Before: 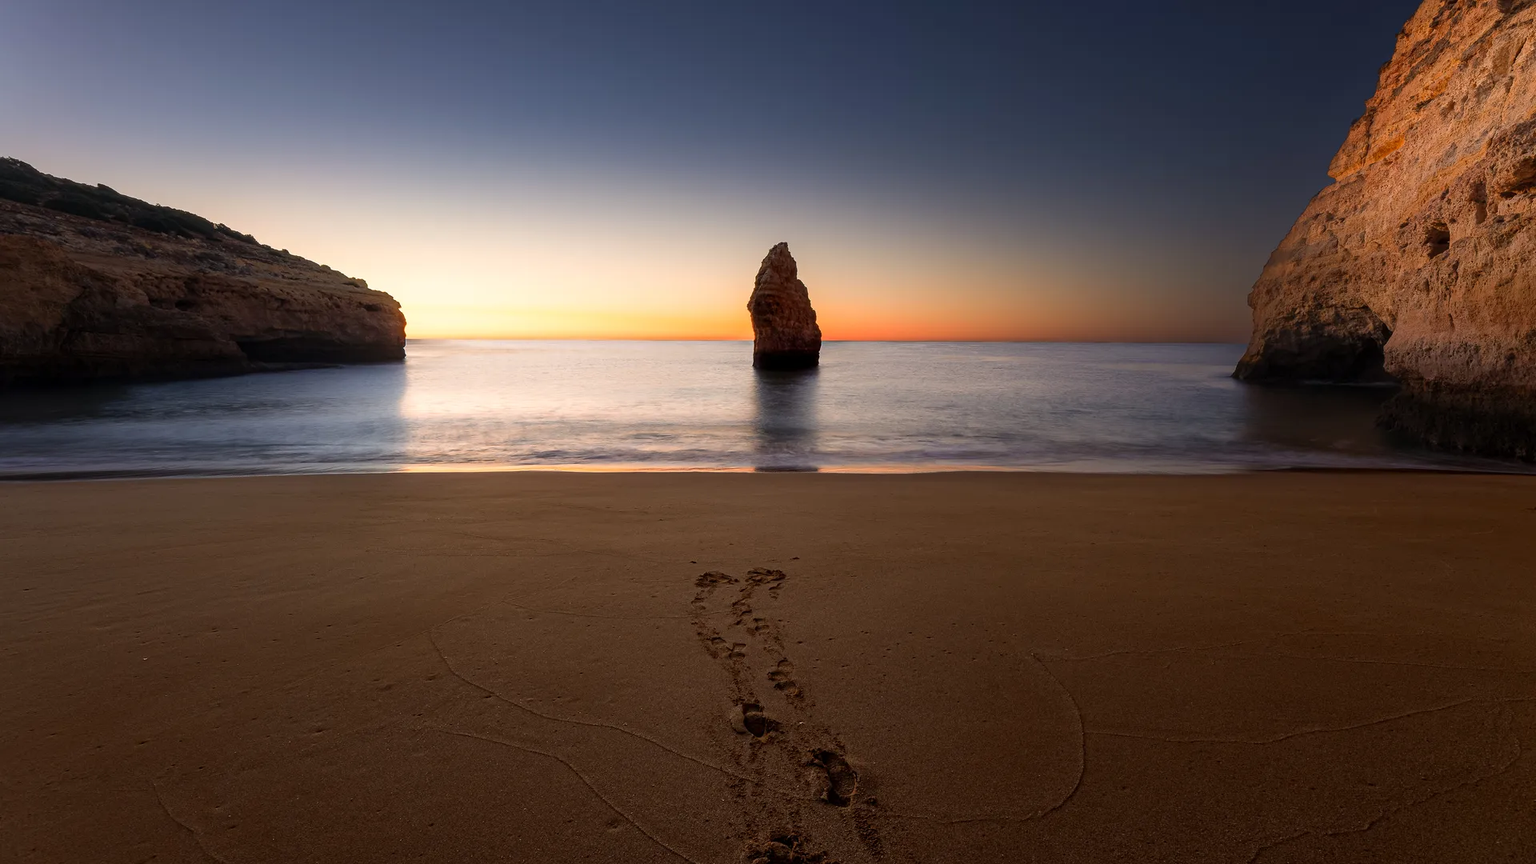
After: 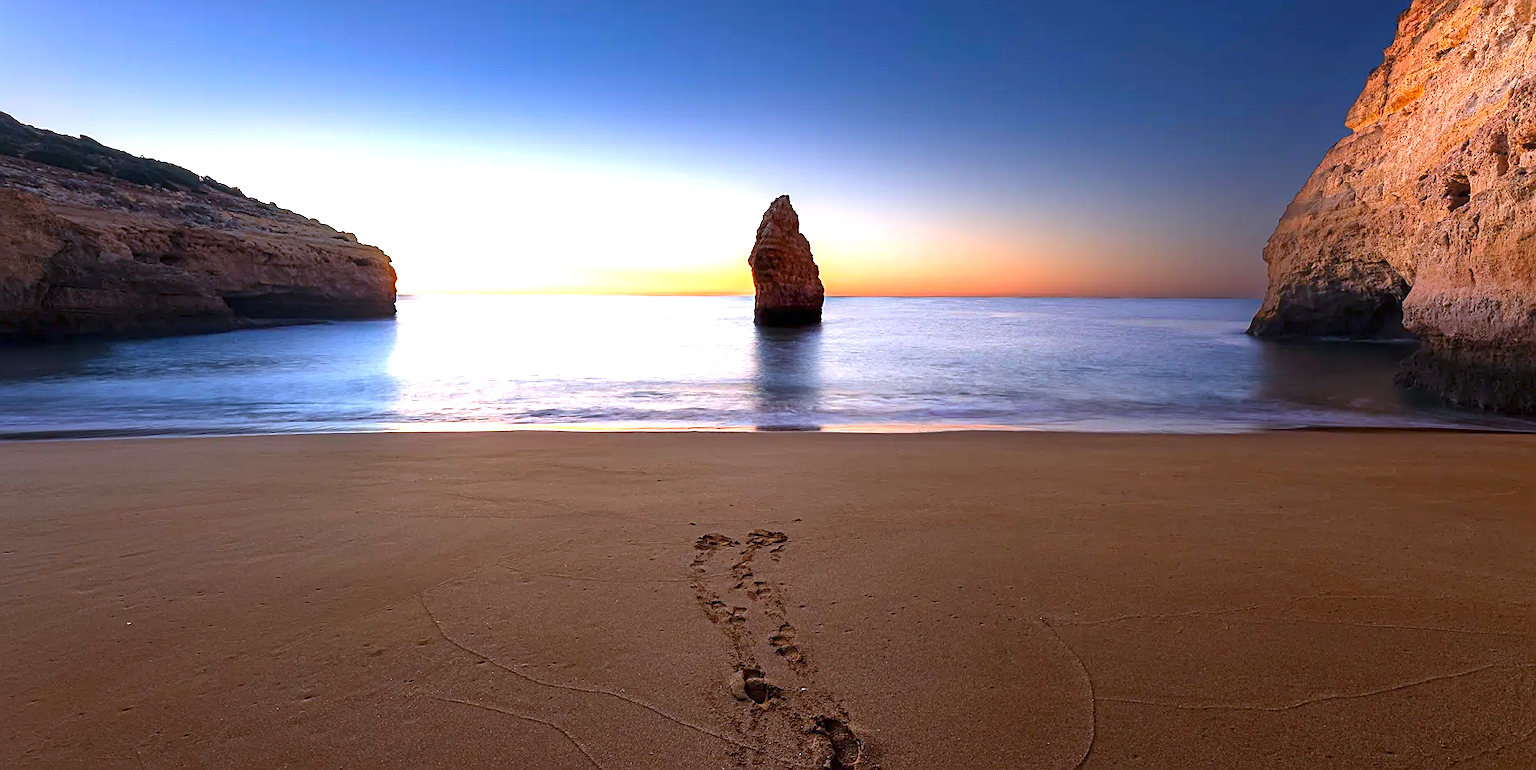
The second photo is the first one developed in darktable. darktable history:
color correction: highlights b* 0.066, saturation 1.12
color balance rgb: linear chroma grading › global chroma 9.836%, perceptual saturation grading › global saturation 0.936%
crop: left 1.306%, top 6.145%, right 1.425%, bottom 7.167%
exposure: black level correction 0, exposure 1.098 EV, compensate highlight preservation false
shadows and highlights: shadows 29.45, highlights -29.22, low approximation 0.01, soften with gaussian
sharpen: on, module defaults
color calibration: illuminant custom, x 0.391, y 0.392, temperature 3879.01 K
